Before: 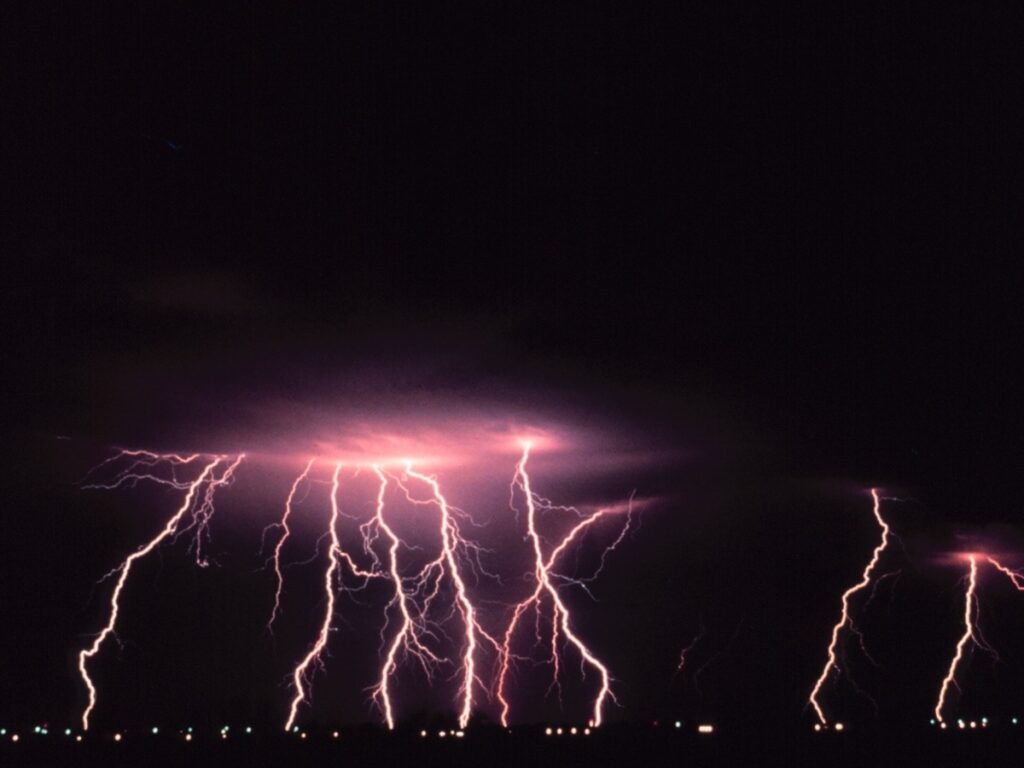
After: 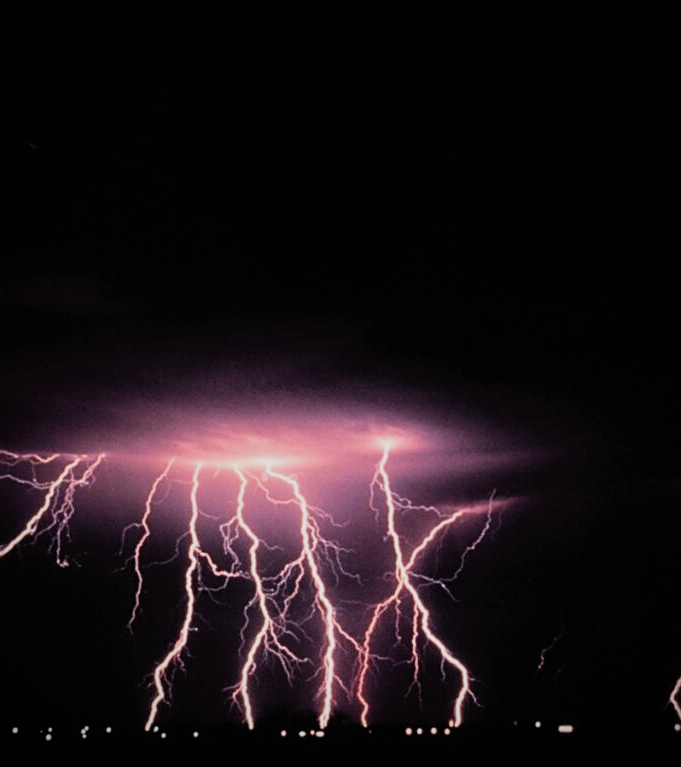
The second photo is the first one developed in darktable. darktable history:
crop and rotate: left 13.695%, right 19.723%
vignetting: fall-off start 73.57%, saturation -0.016, unbound false
color calibration: illuminant same as pipeline (D50), adaptation XYZ, x 0.345, y 0.358, temperature 5004.12 K
sharpen: amount 0.492
exposure: exposure 0.371 EV, compensate highlight preservation false
filmic rgb: black relative exposure -7.65 EV, white relative exposure 4.56 EV, hardness 3.61, add noise in highlights 0, color science v3 (2019), use custom middle-gray values true, contrast in highlights soft
